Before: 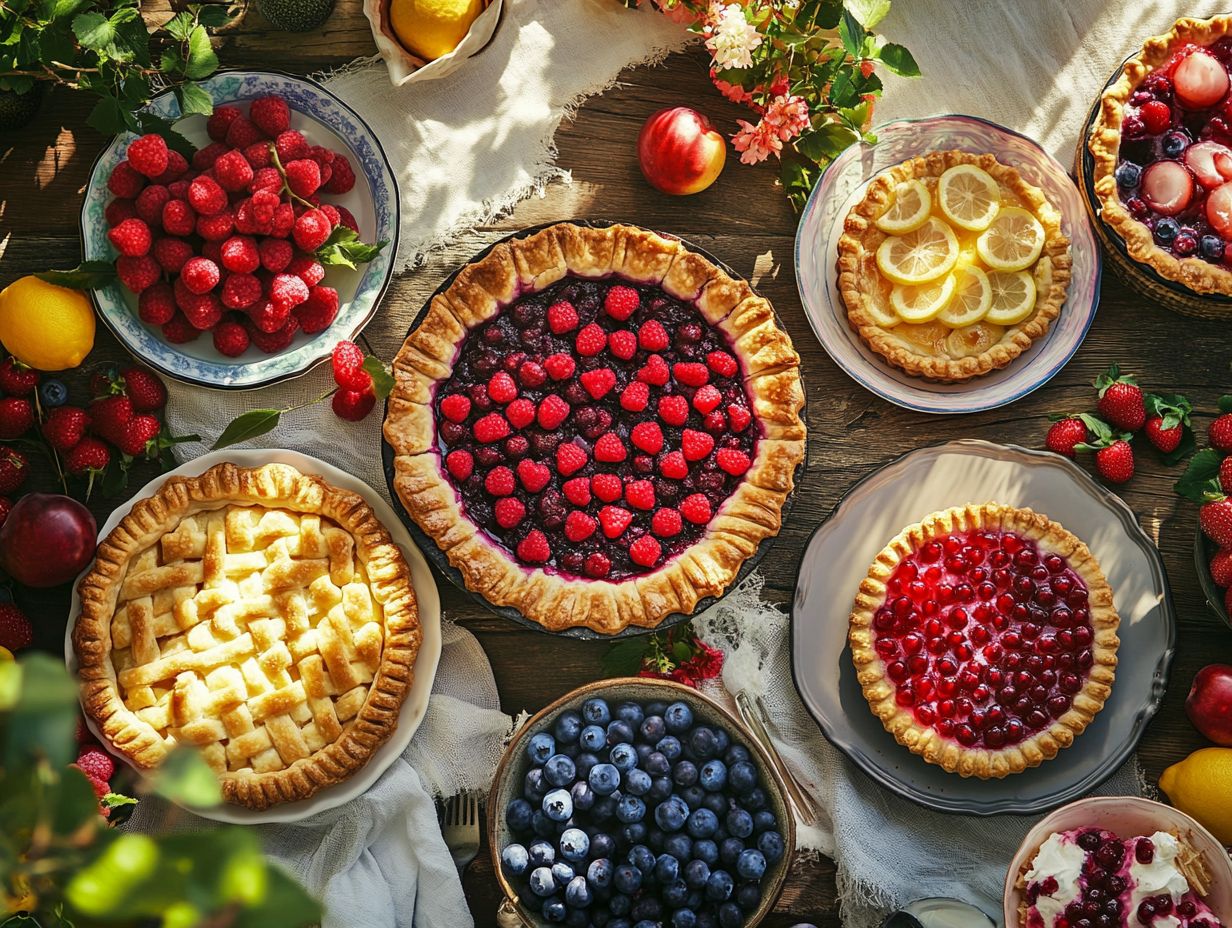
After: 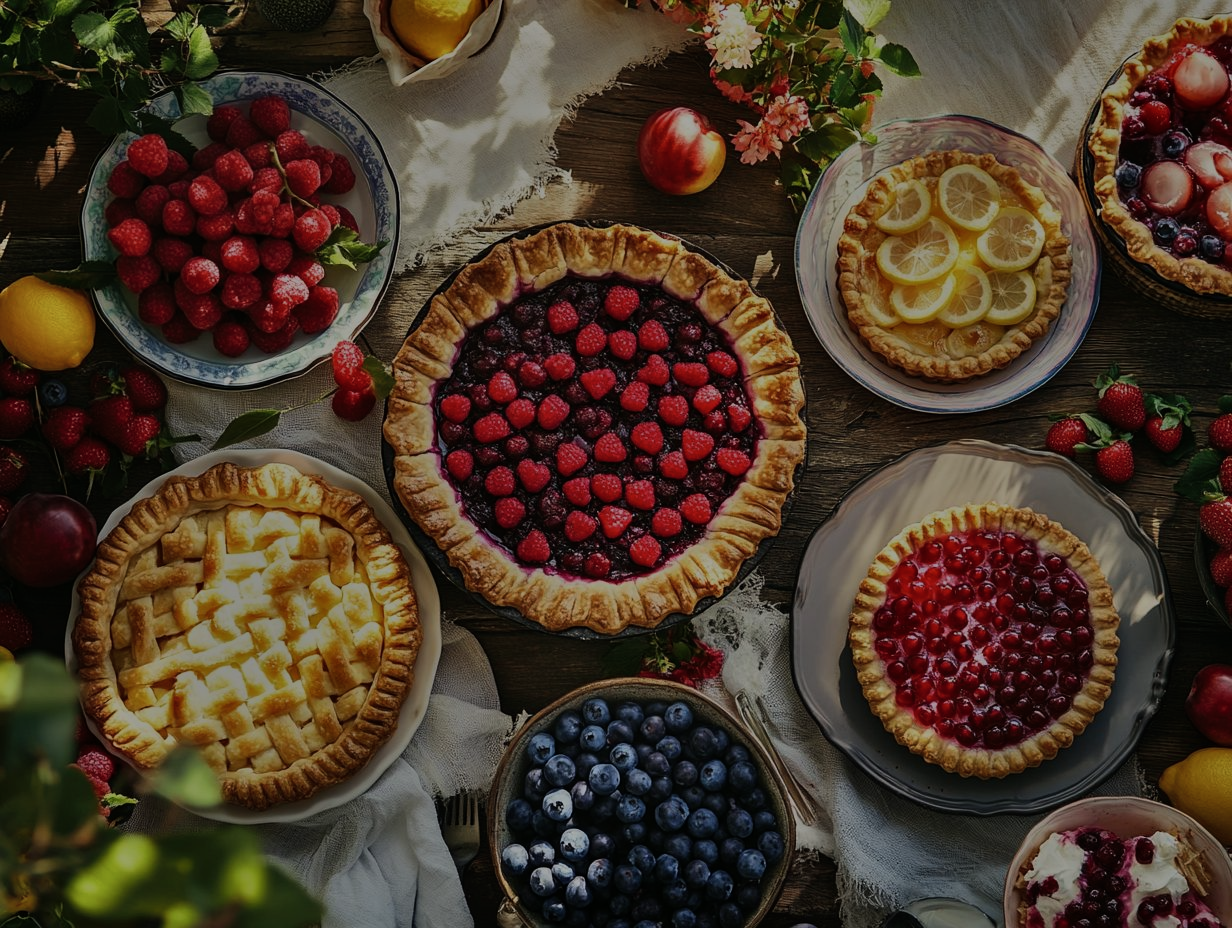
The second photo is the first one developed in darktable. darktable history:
shadows and highlights: shadows 35, highlights -35, soften with gaussian
tone equalizer: -8 EV -2 EV, -7 EV -2 EV, -6 EV -2 EV, -5 EV -2 EV, -4 EV -2 EV, -3 EV -2 EV, -2 EV -2 EV, -1 EV -1.63 EV, +0 EV -2 EV
